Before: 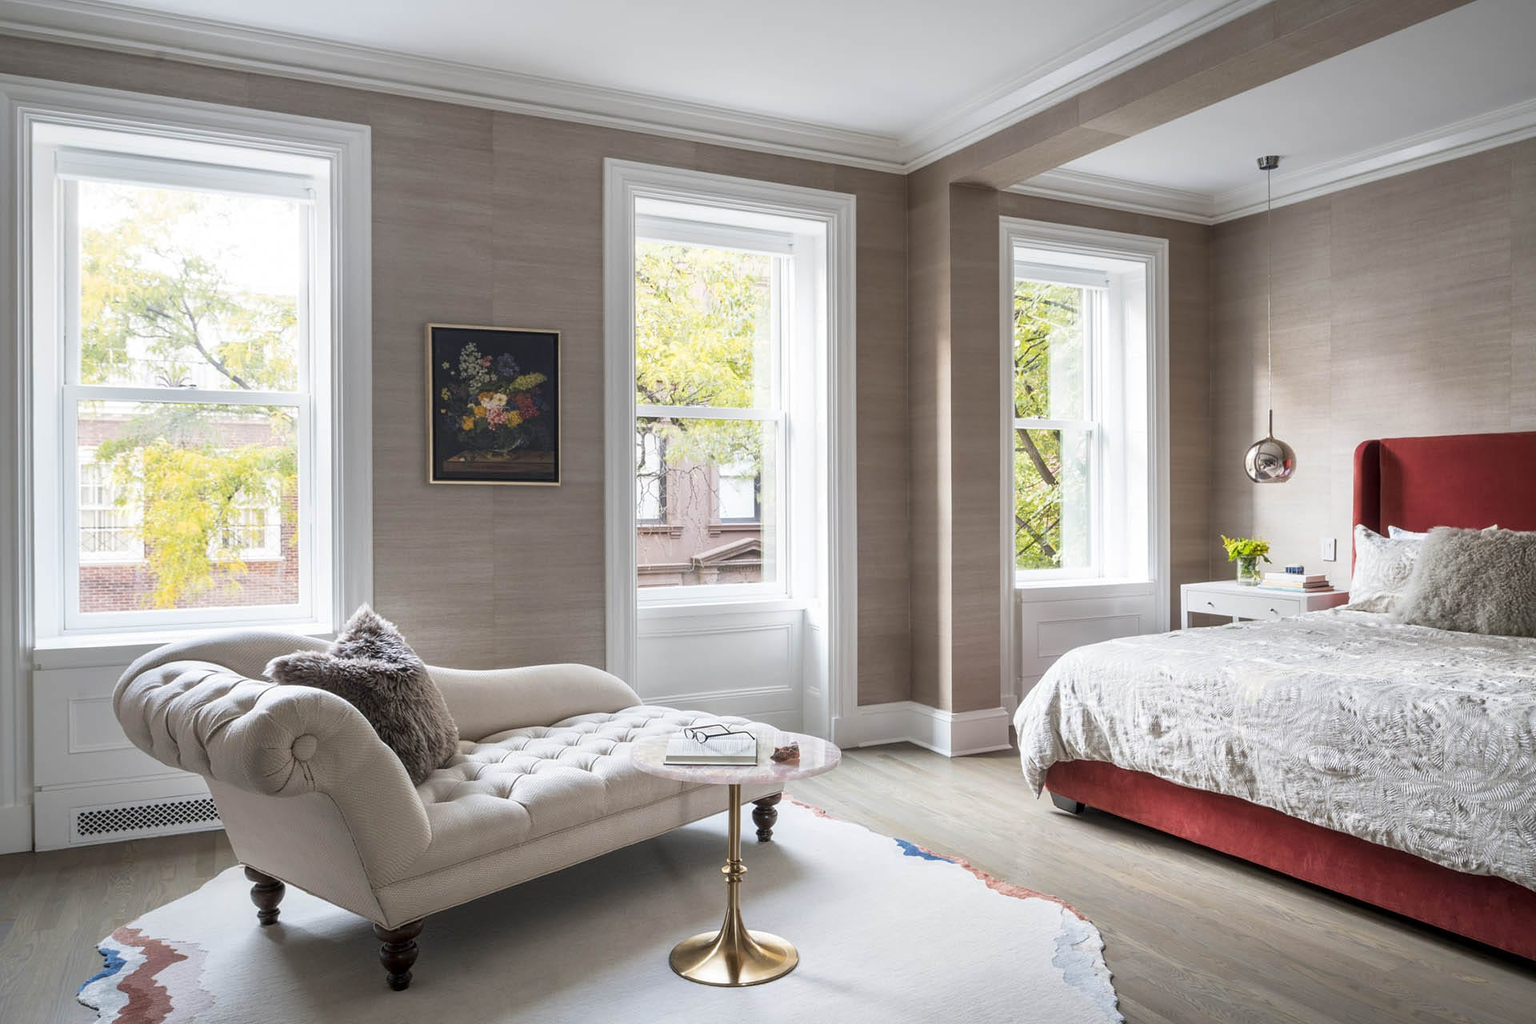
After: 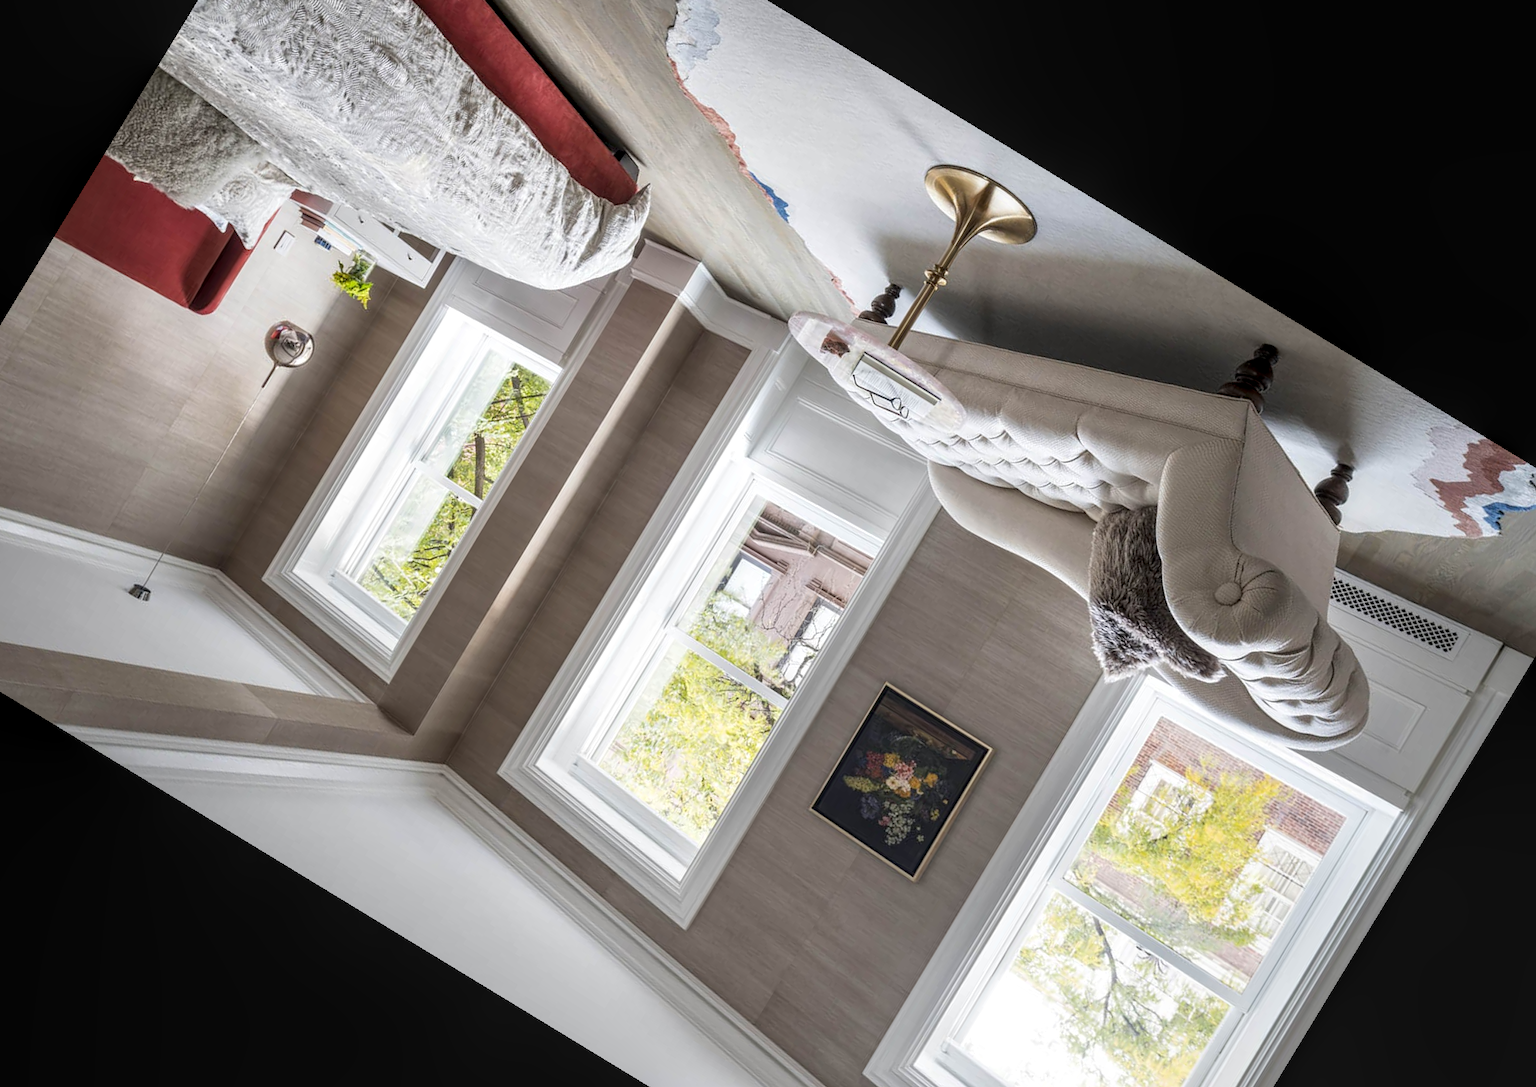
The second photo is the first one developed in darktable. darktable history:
crop and rotate: angle 148.68°, left 9.111%, top 15.603%, right 4.588%, bottom 17.041%
local contrast: on, module defaults
